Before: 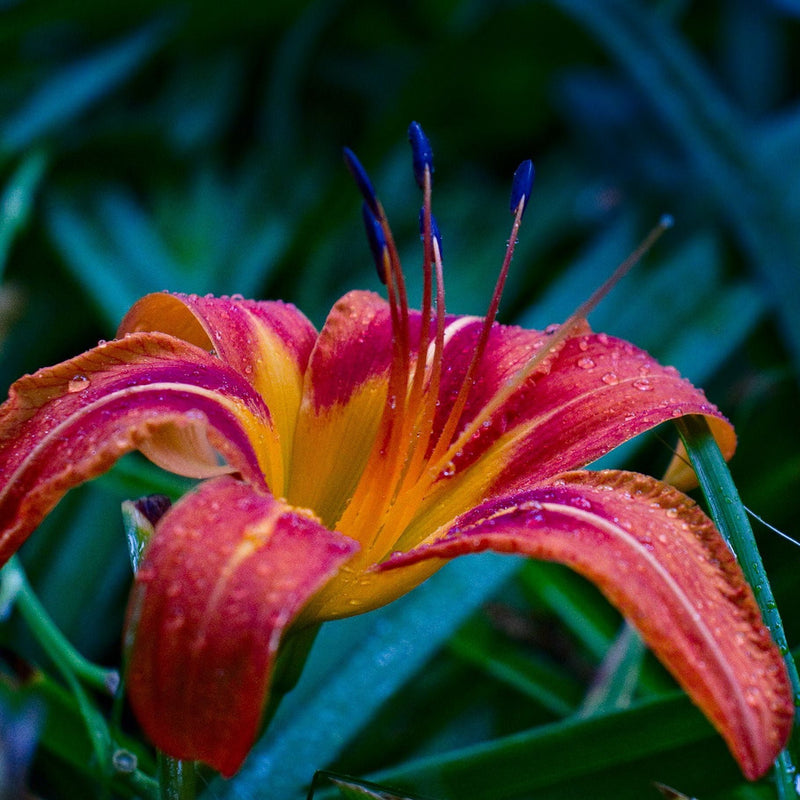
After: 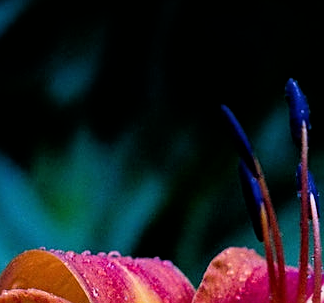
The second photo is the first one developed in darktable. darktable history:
crop: left 15.452%, top 5.459%, right 43.956%, bottom 56.62%
sharpen: on, module defaults
filmic rgb: black relative exposure -4.93 EV, white relative exposure 2.84 EV, hardness 3.72
